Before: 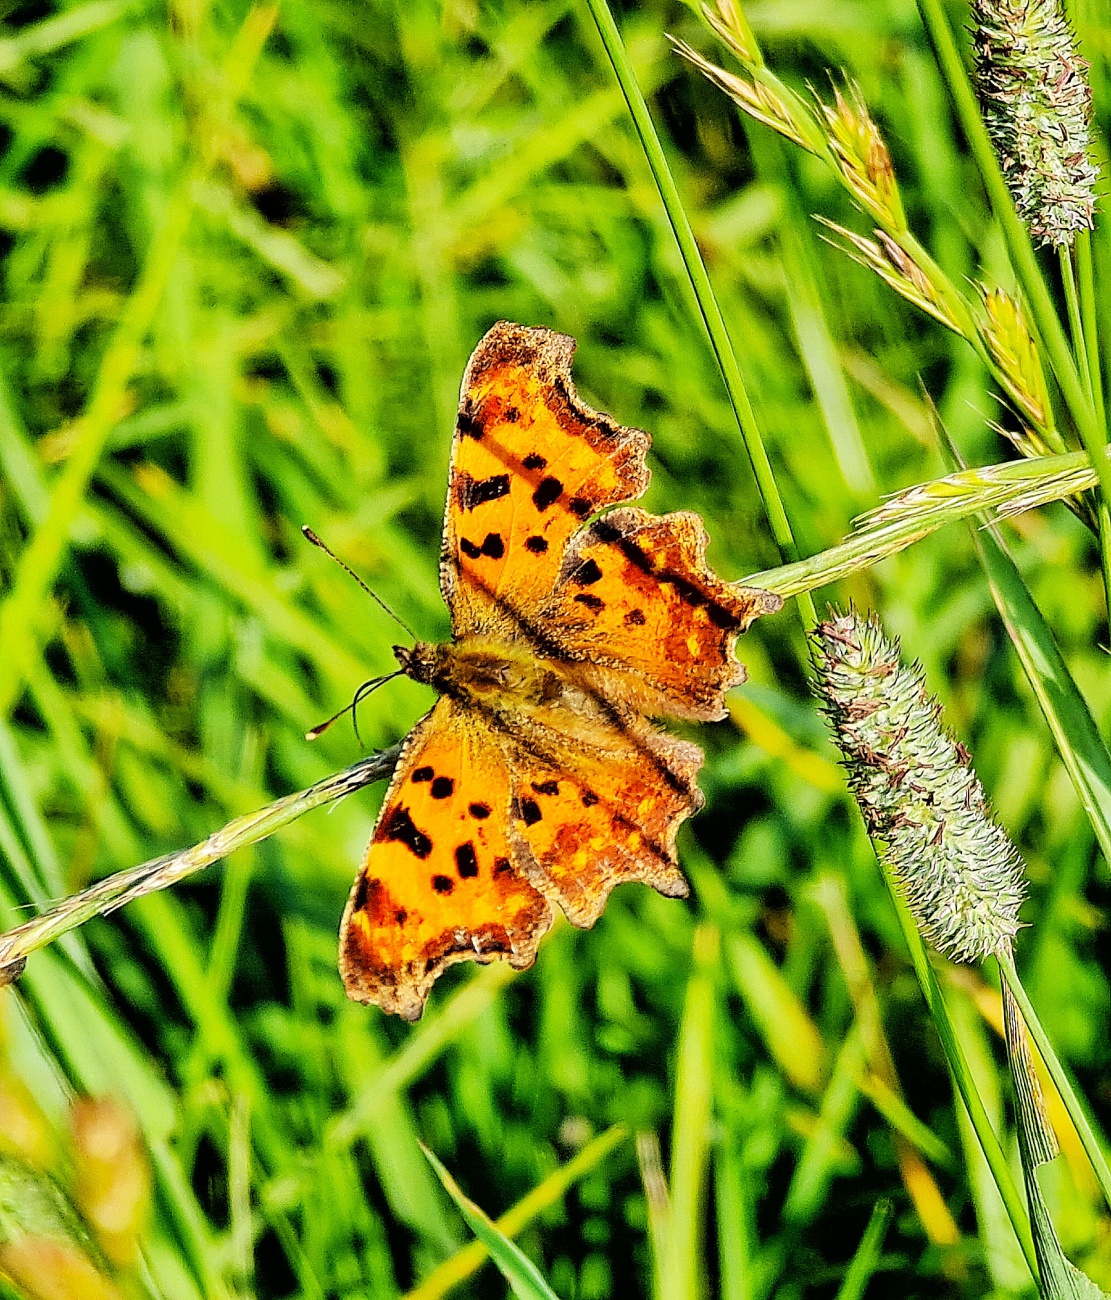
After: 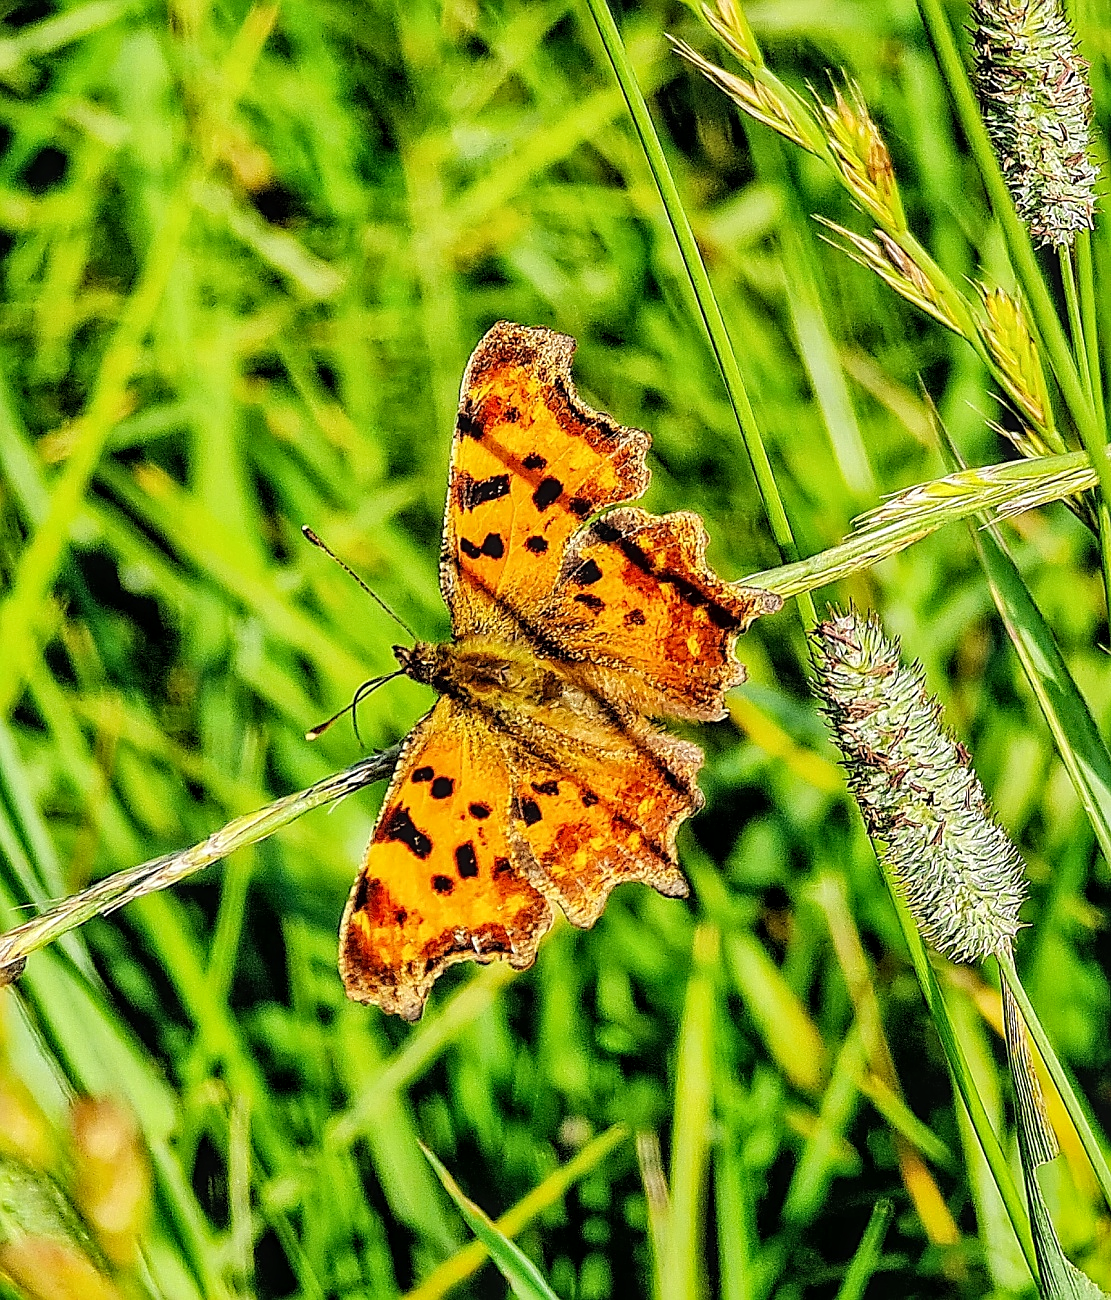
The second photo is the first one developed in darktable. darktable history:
sharpen: amount 0.496
local contrast: on, module defaults
